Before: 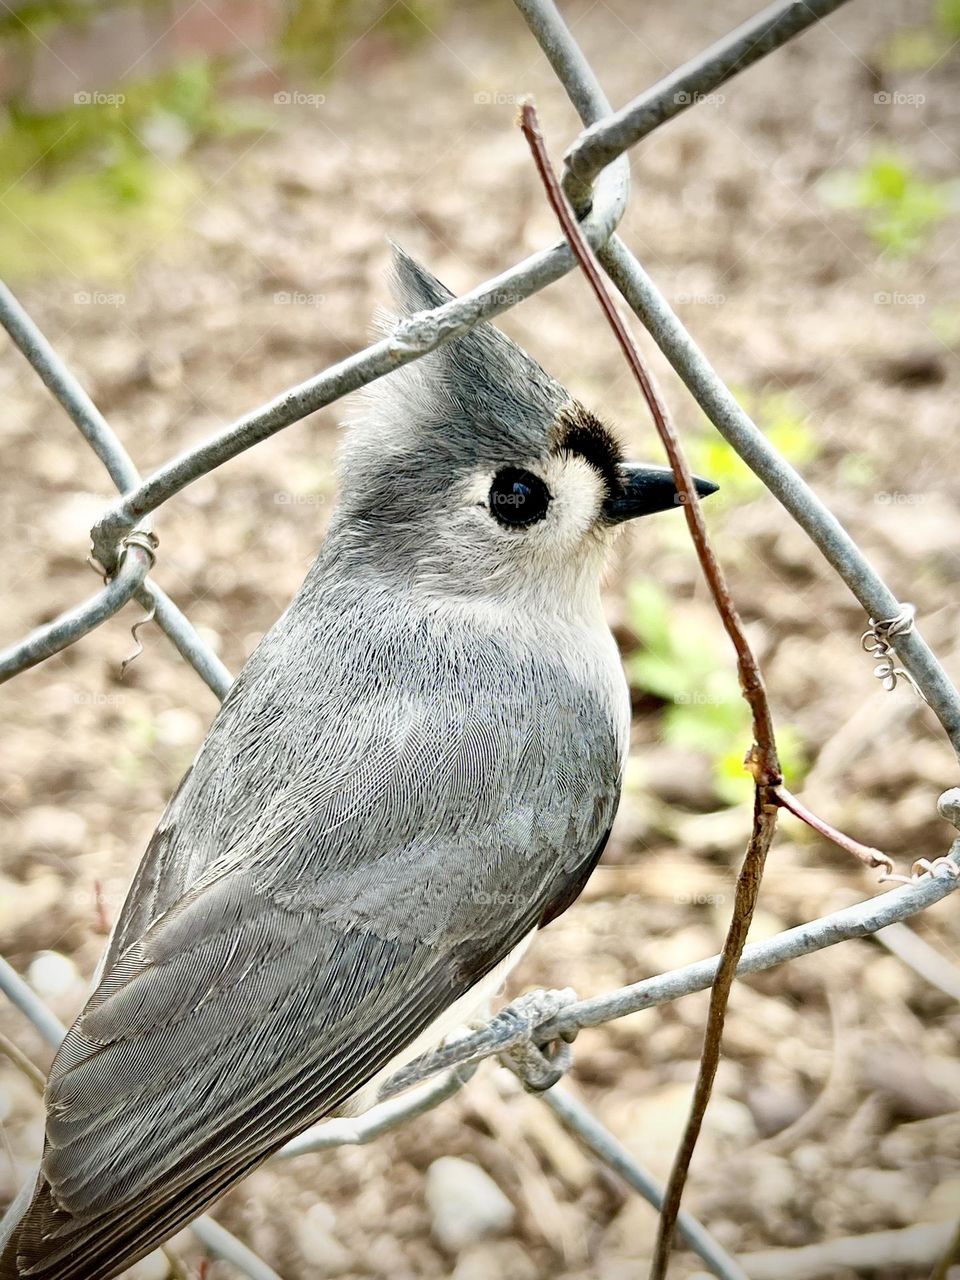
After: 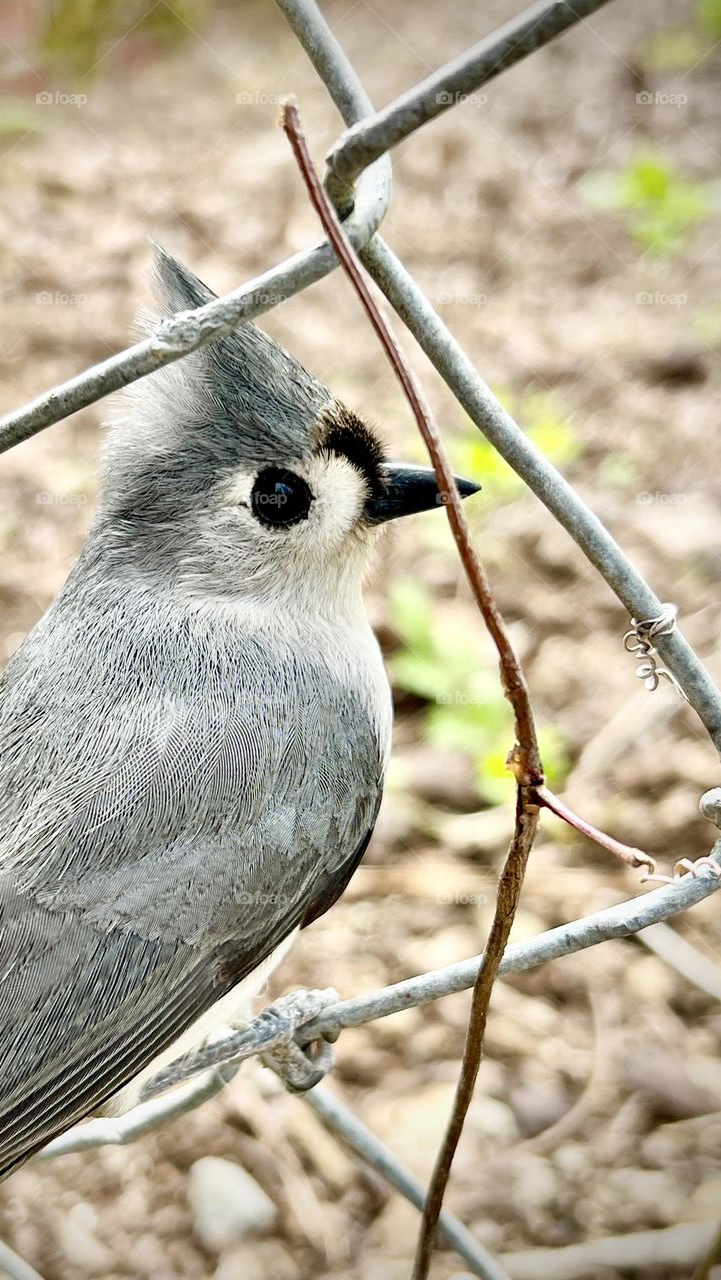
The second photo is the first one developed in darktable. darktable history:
crop and rotate: left 24.877%
